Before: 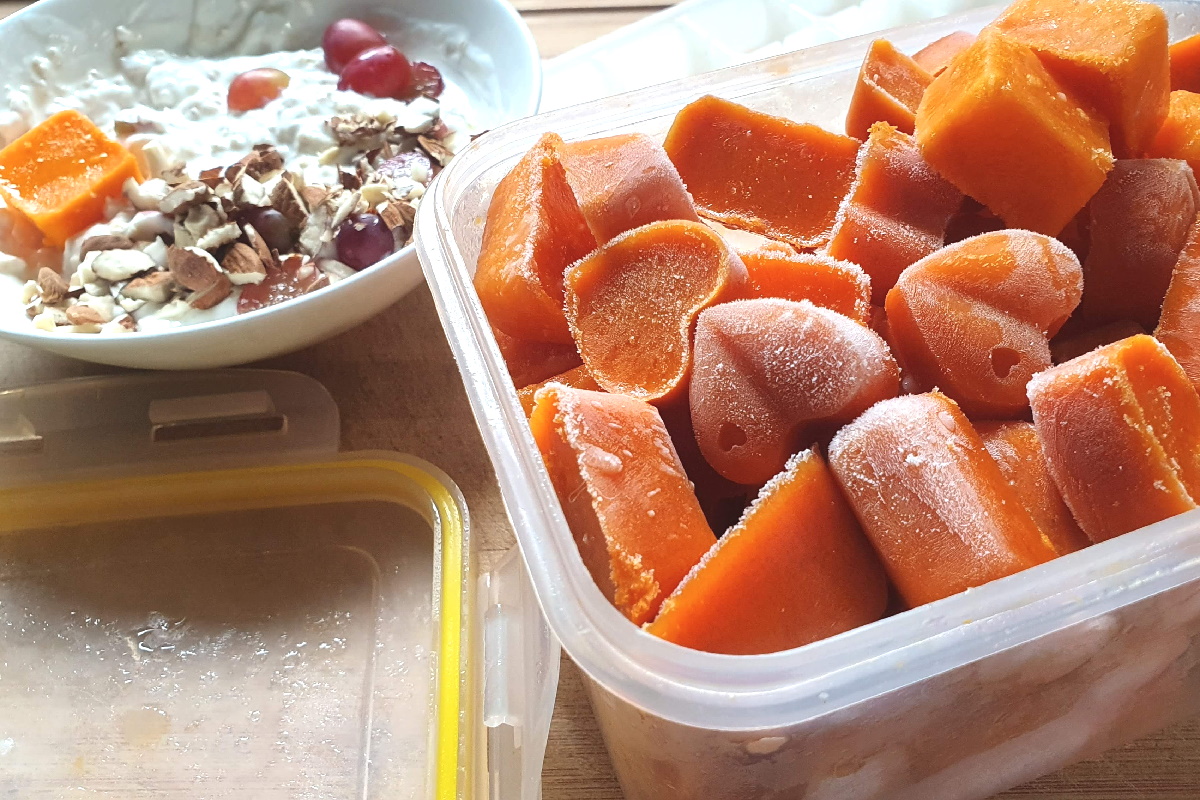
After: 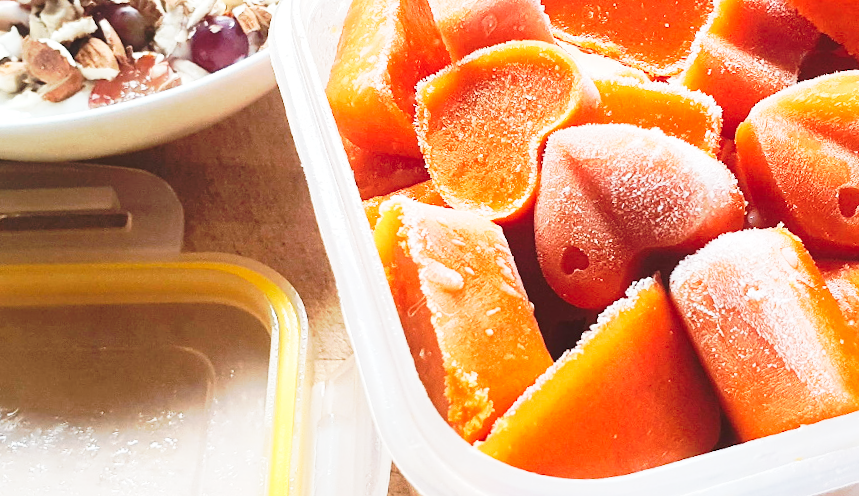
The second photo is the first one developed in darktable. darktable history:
crop and rotate: angle -3.37°, left 9.79%, top 20.73%, right 12.42%, bottom 11.82%
tone curve: curves: ch0 [(0, 0) (0.003, 0.003) (0.011, 0.013) (0.025, 0.029) (0.044, 0.052) (0.069, 0.081) (0.1, 0.116) (0.136, 0.158) (0.177, 0.207) (0.224, 0.268) (0.277, 0.373) (0.335, 0.465) (0.399, 0.565) (0.468, 0.674) (0.543, 0.79) (0.623, 0.853) (0.709, 0.918) (0.801, 0.956) (0.898, 0.977) (1, 1)], preserve colors none
